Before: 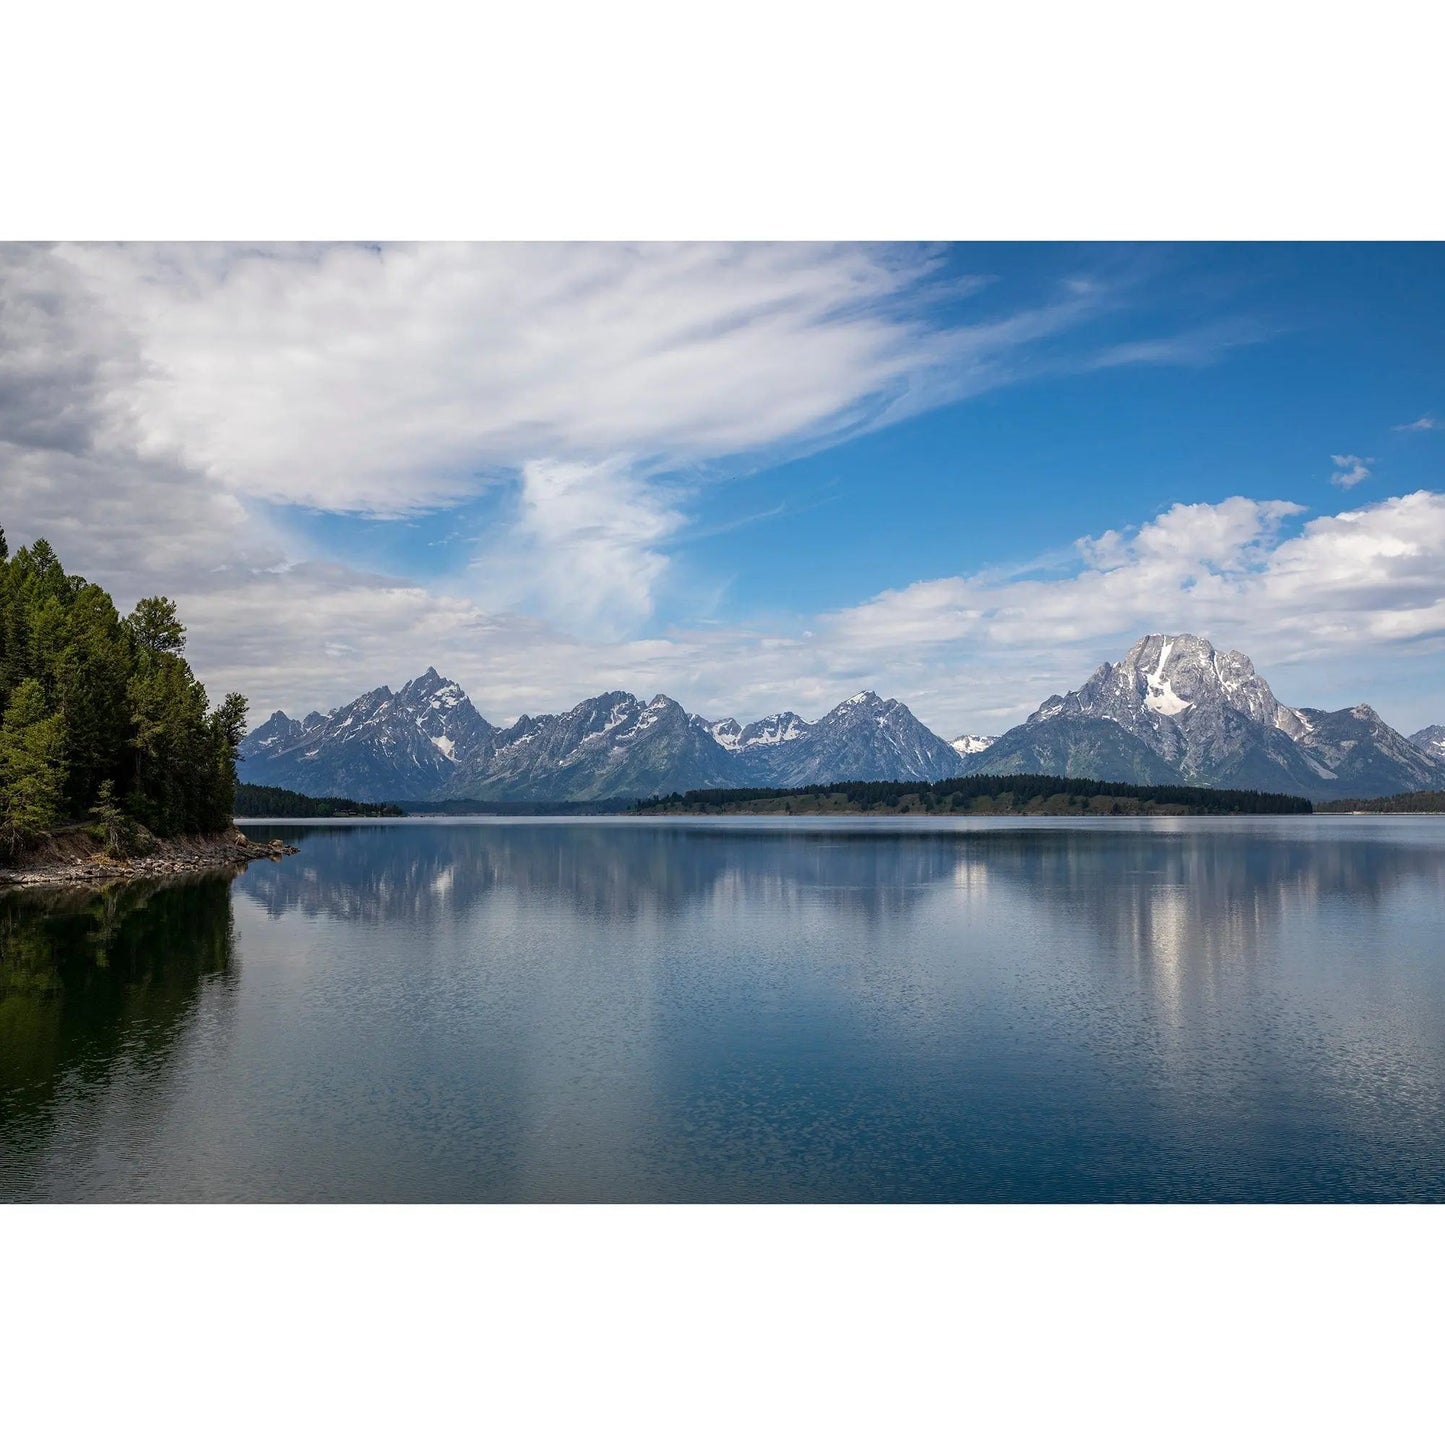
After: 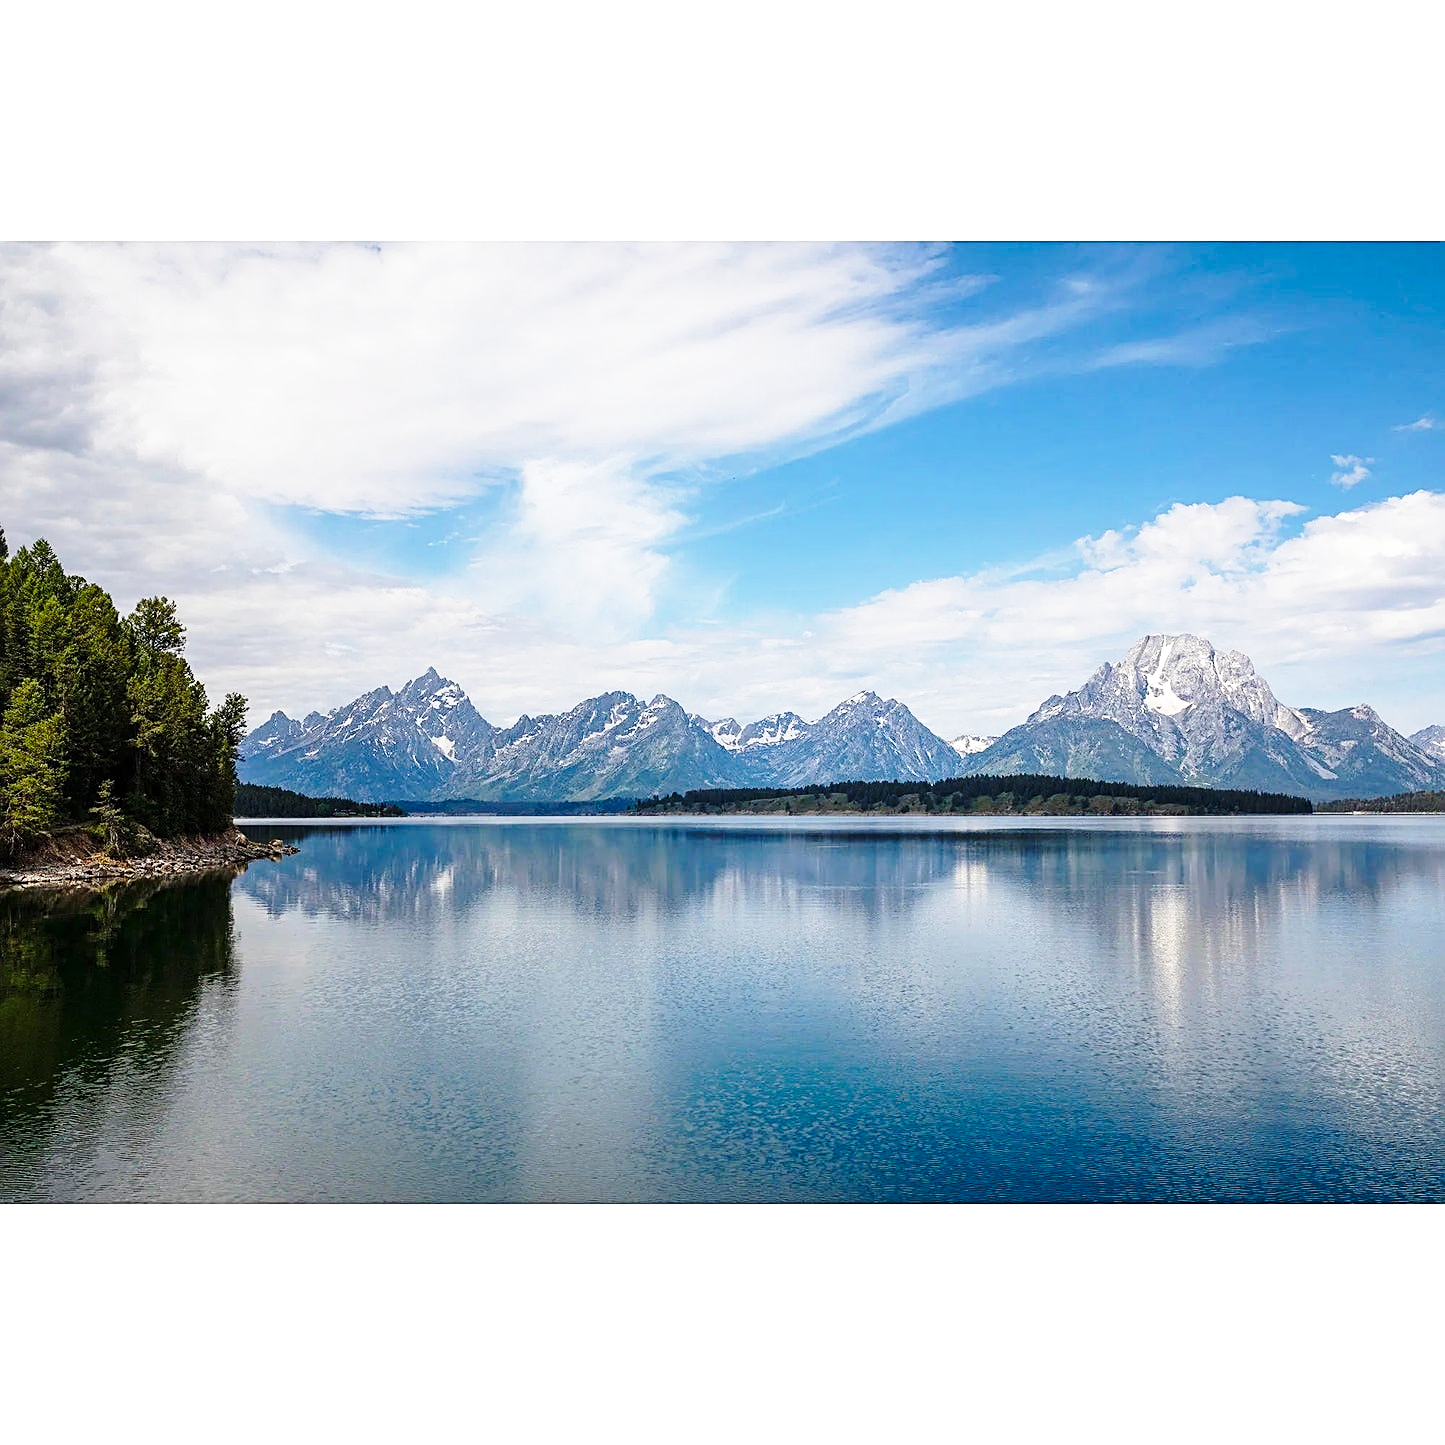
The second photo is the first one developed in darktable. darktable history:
base curve: curves: ch0 [(0, 0) (0.032, 0.037) (0.105, 0.228) (0.435, 0.76) (0.856, 0.983) (1, 1)], preserve colors none
sharpen: on, module defaults
